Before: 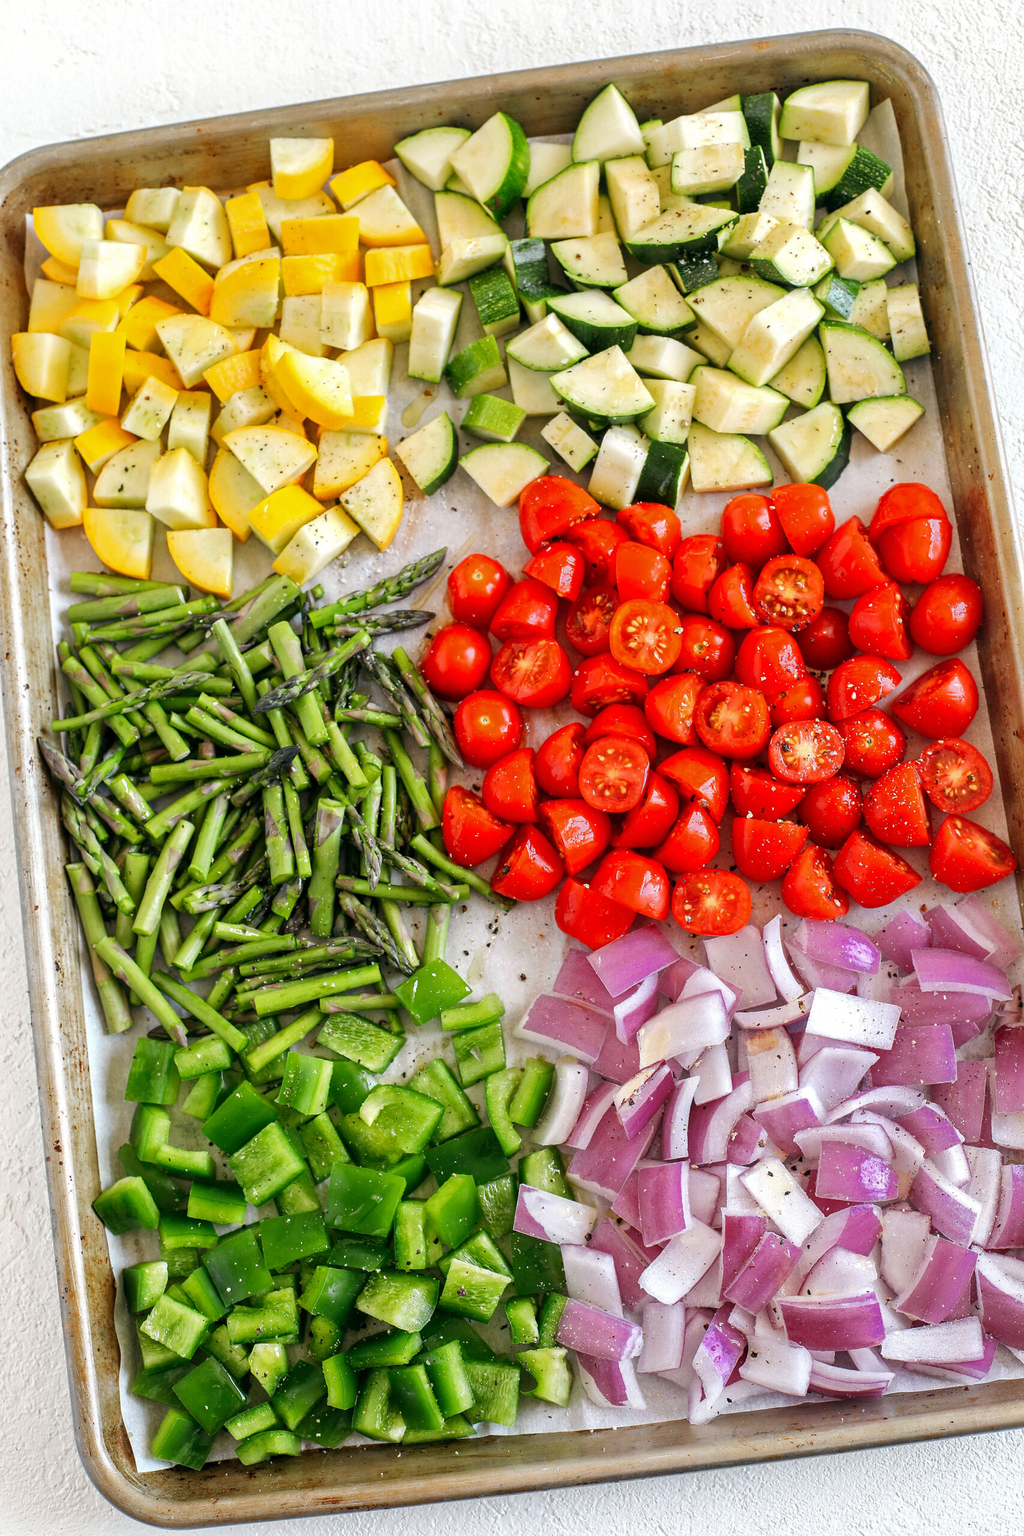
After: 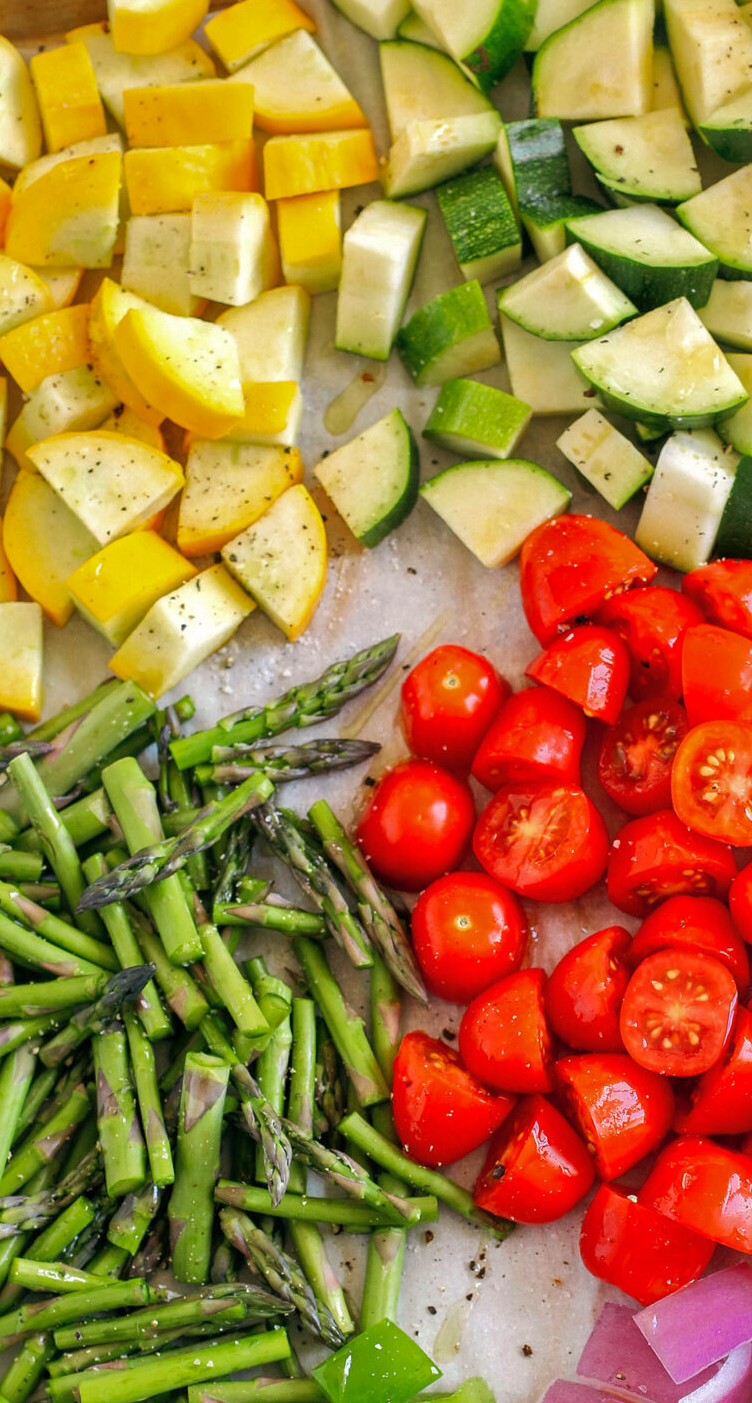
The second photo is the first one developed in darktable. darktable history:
shadows and highlights: on, module defaults
crop: left 20.248%, top 10.86%, right 35.675%, bottom 34.321%
velvia: on, module defaults
